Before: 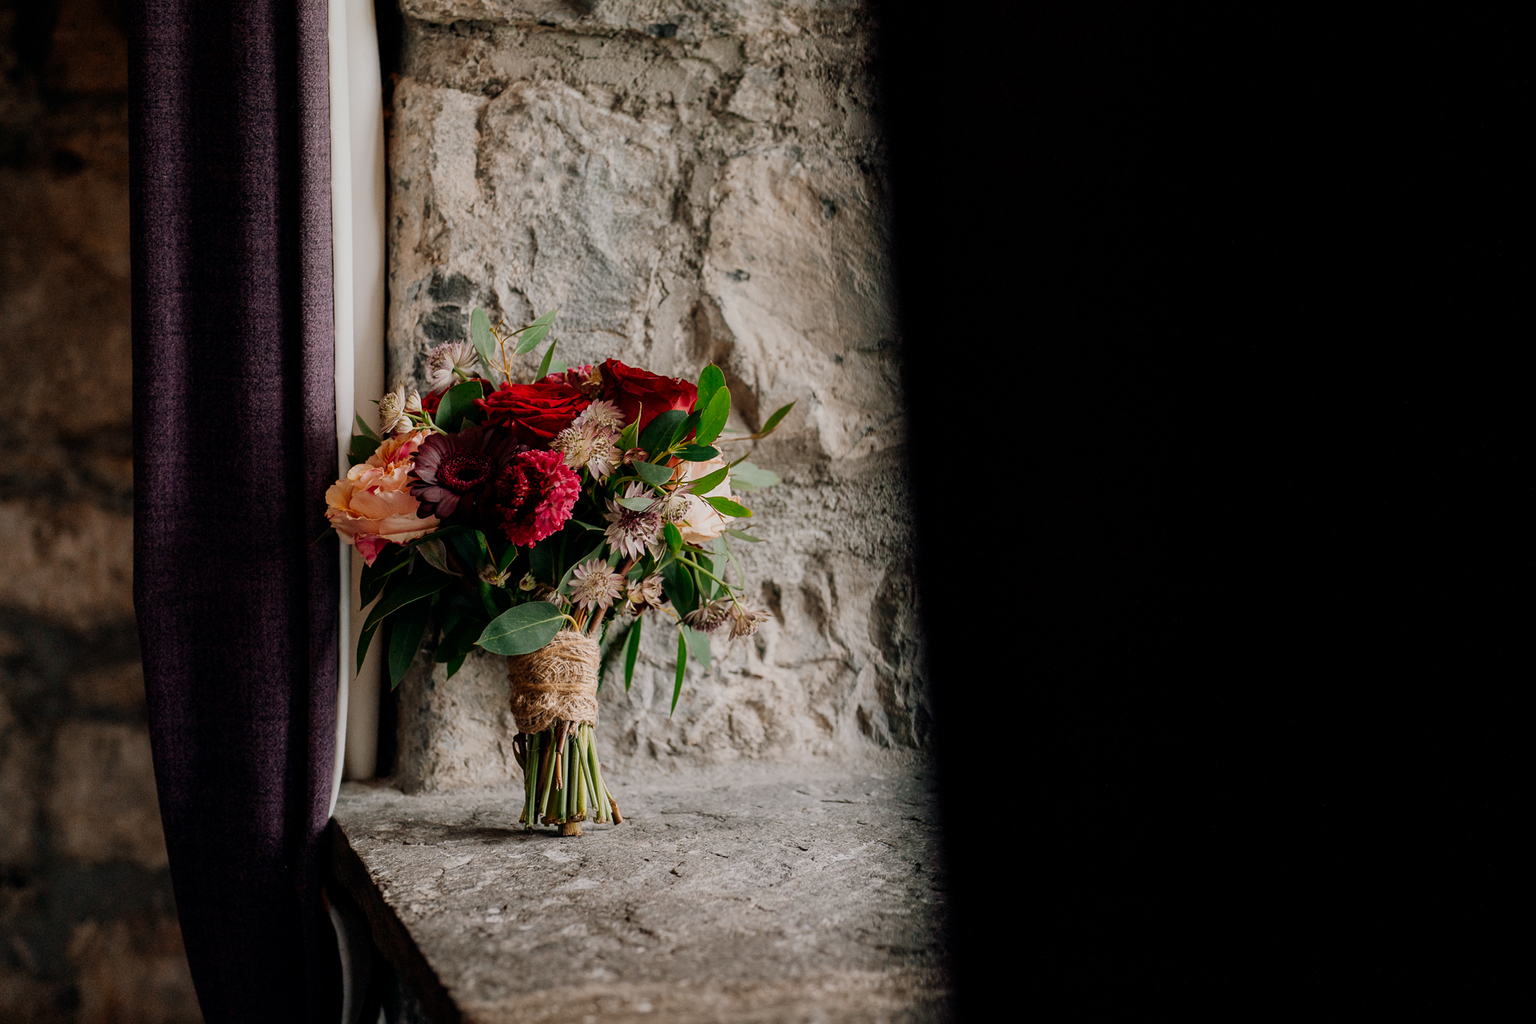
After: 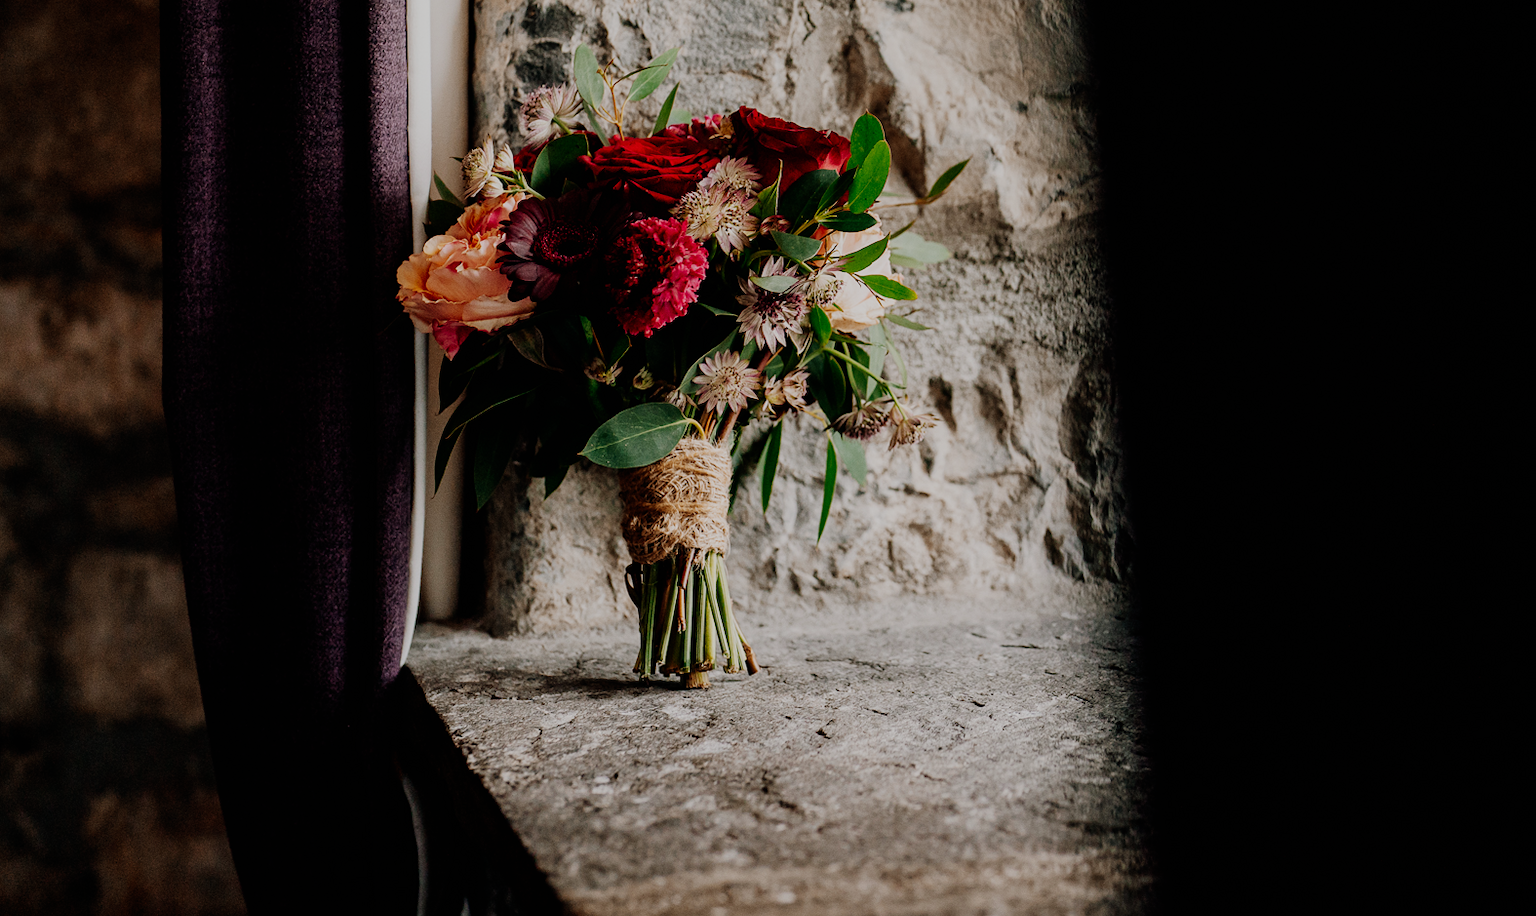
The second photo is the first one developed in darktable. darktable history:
sigmoid: skew -0.2, preserve hue 0%, red attenuation 0.1, red rotation 0.035, green attenuation 0.1, green rotation -0.017, blue attenuation 0.15, blue rotation -0.052, base primaries Rec2020
crop: top 26.531%, right 17.959%
